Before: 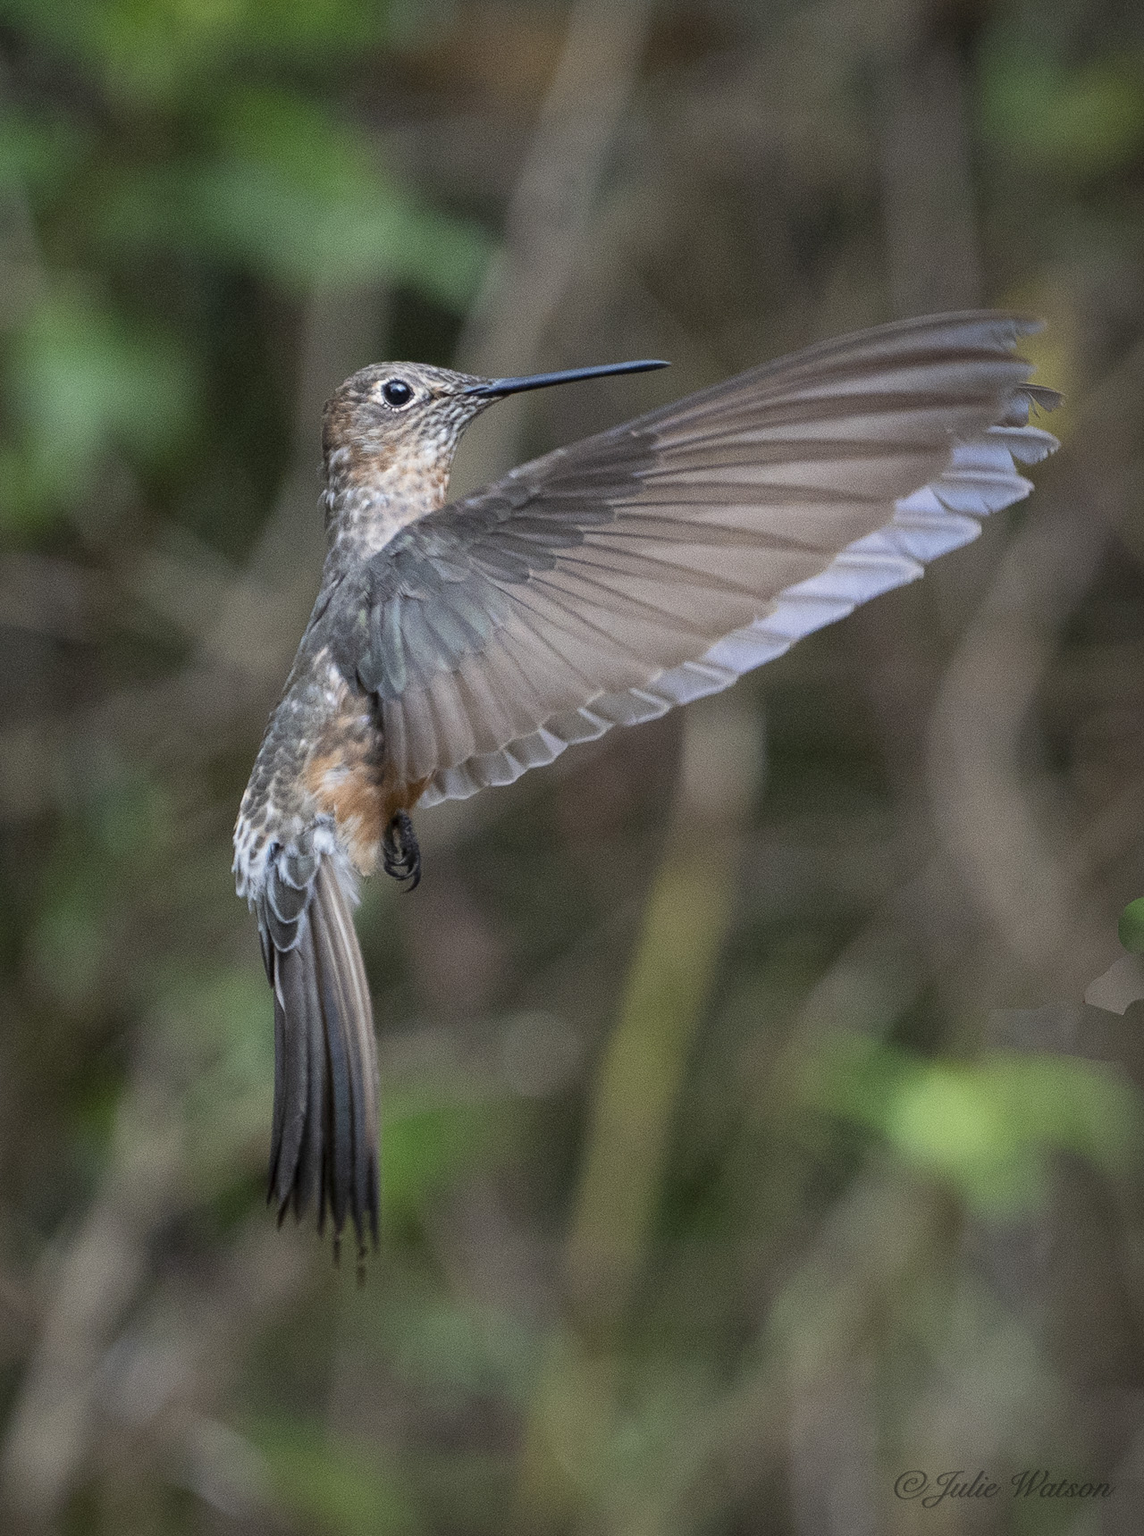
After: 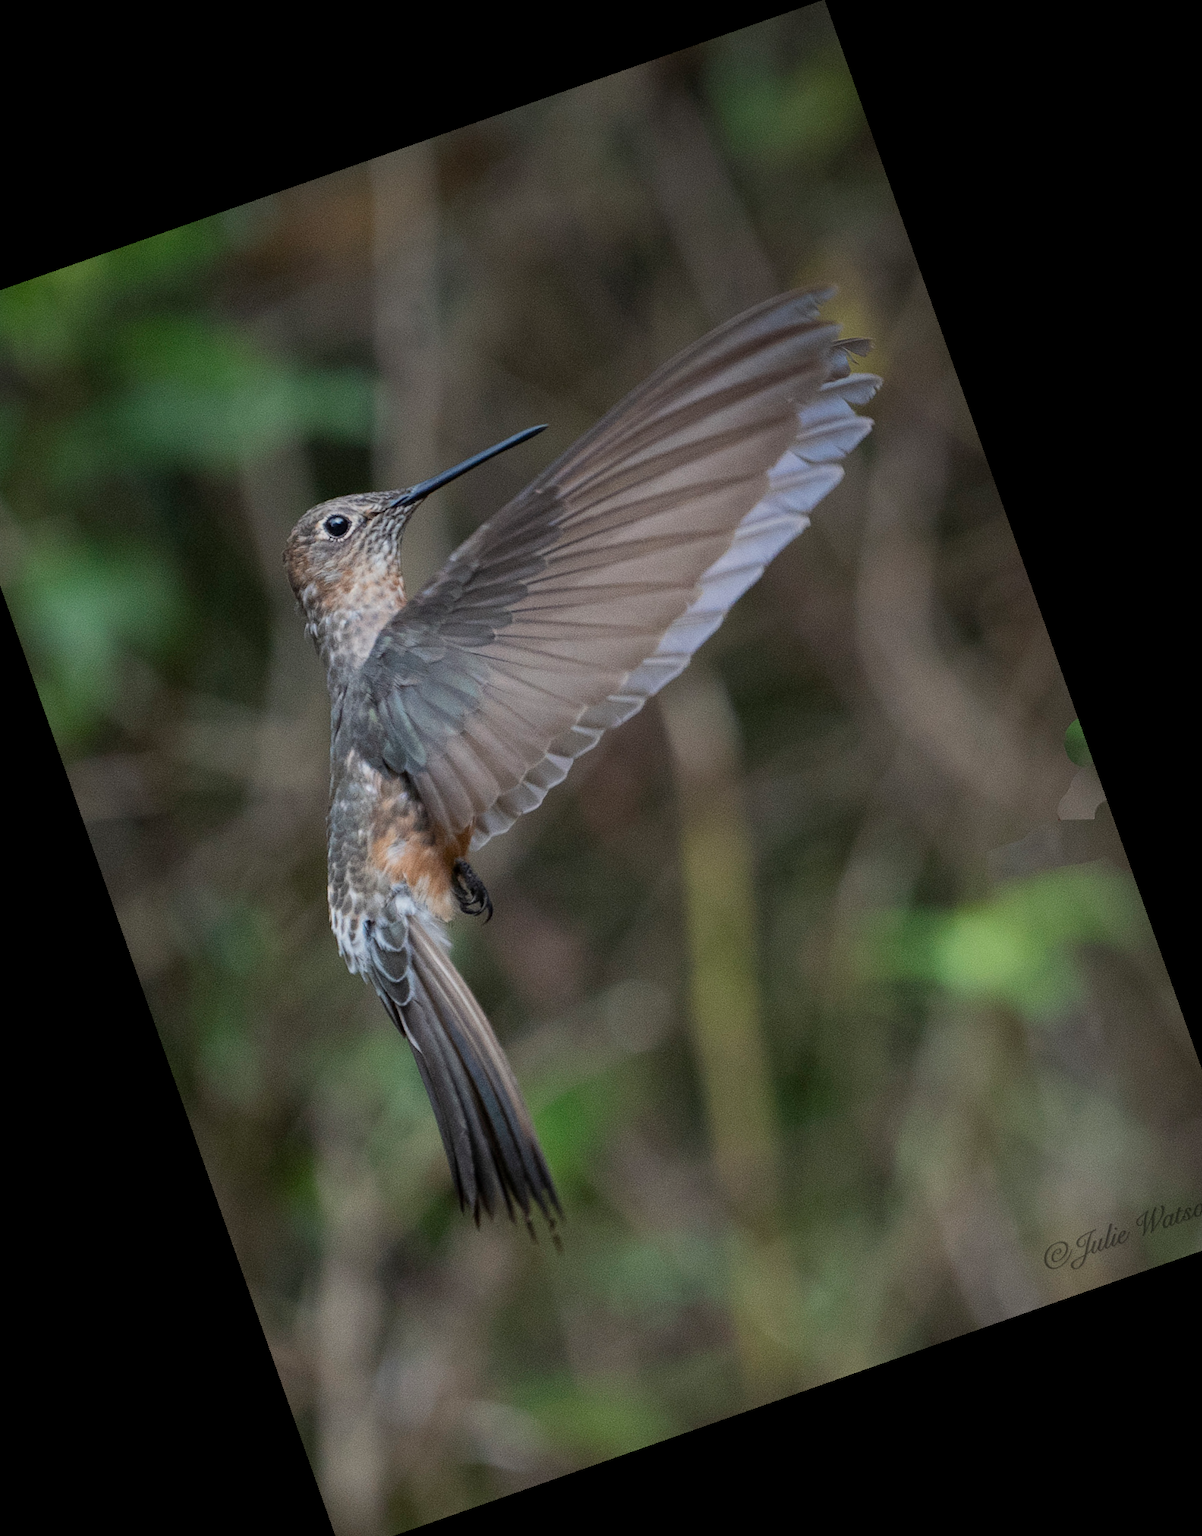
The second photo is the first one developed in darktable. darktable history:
crop and rotate: angle 19.43°, left 6.812%, right 4.125%, bottom 1.087%
graduated density: rotation -0.352°, offset 57.64
